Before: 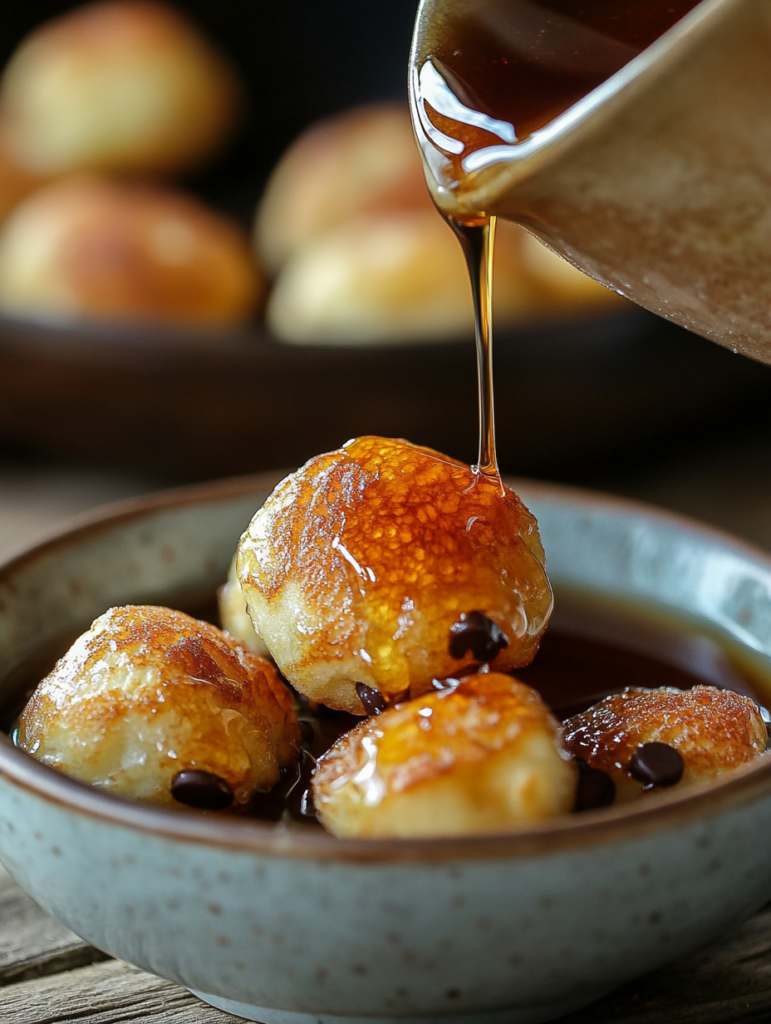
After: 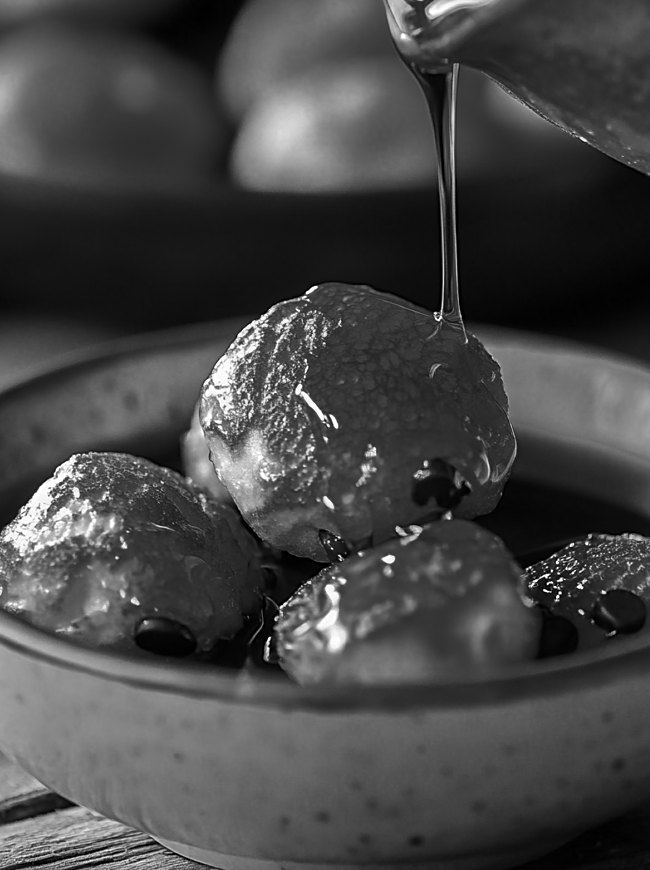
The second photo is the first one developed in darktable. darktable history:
sharpen: on, module defaults
crop and rotate: left 4.903%, top 15.001%, right 10.675%
color zones: curves: ch0 [(0.002, 0.429) (0.121, 0.212) (0.198, 0.113) (0.276, 0.344) (0.331, 0.541) (0.41, 0.56) (0.482, 0.289) (0.619, 0.227) (0.721, 0.18) (0.821, 0.435) (0.928, 0.555) (1, 0.587)]; ch1 [(0, 0) (0.143, 0) (0.286, 0) (0.429, 0) (0.571, 0) (0.714, 0) (0.857, 0)]
